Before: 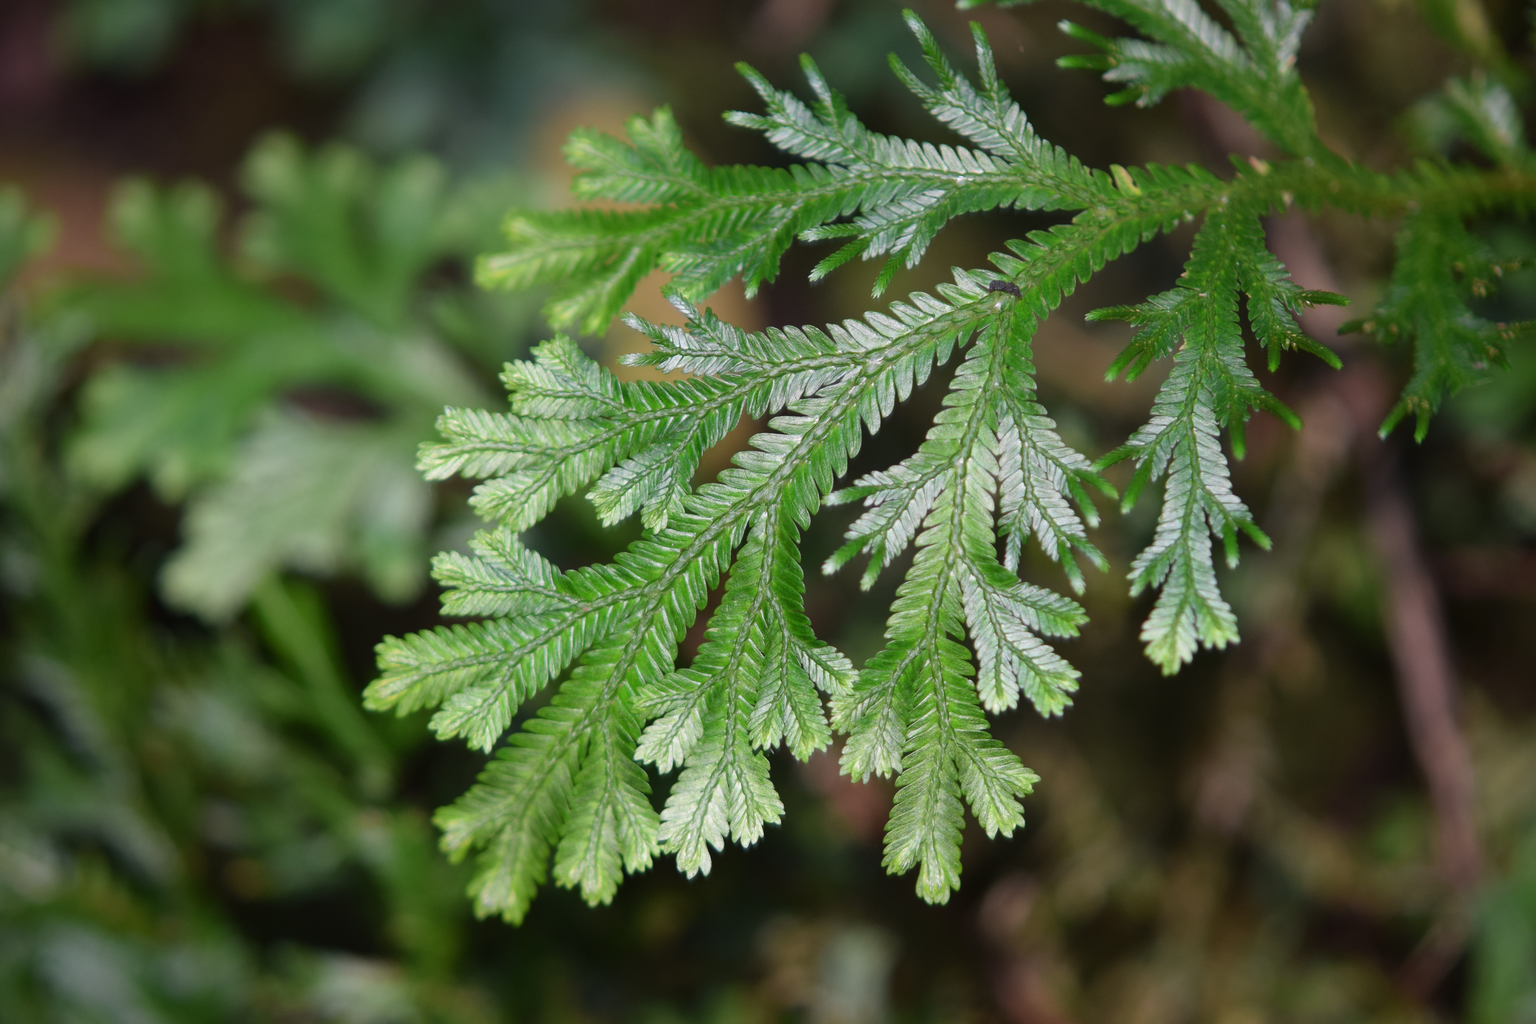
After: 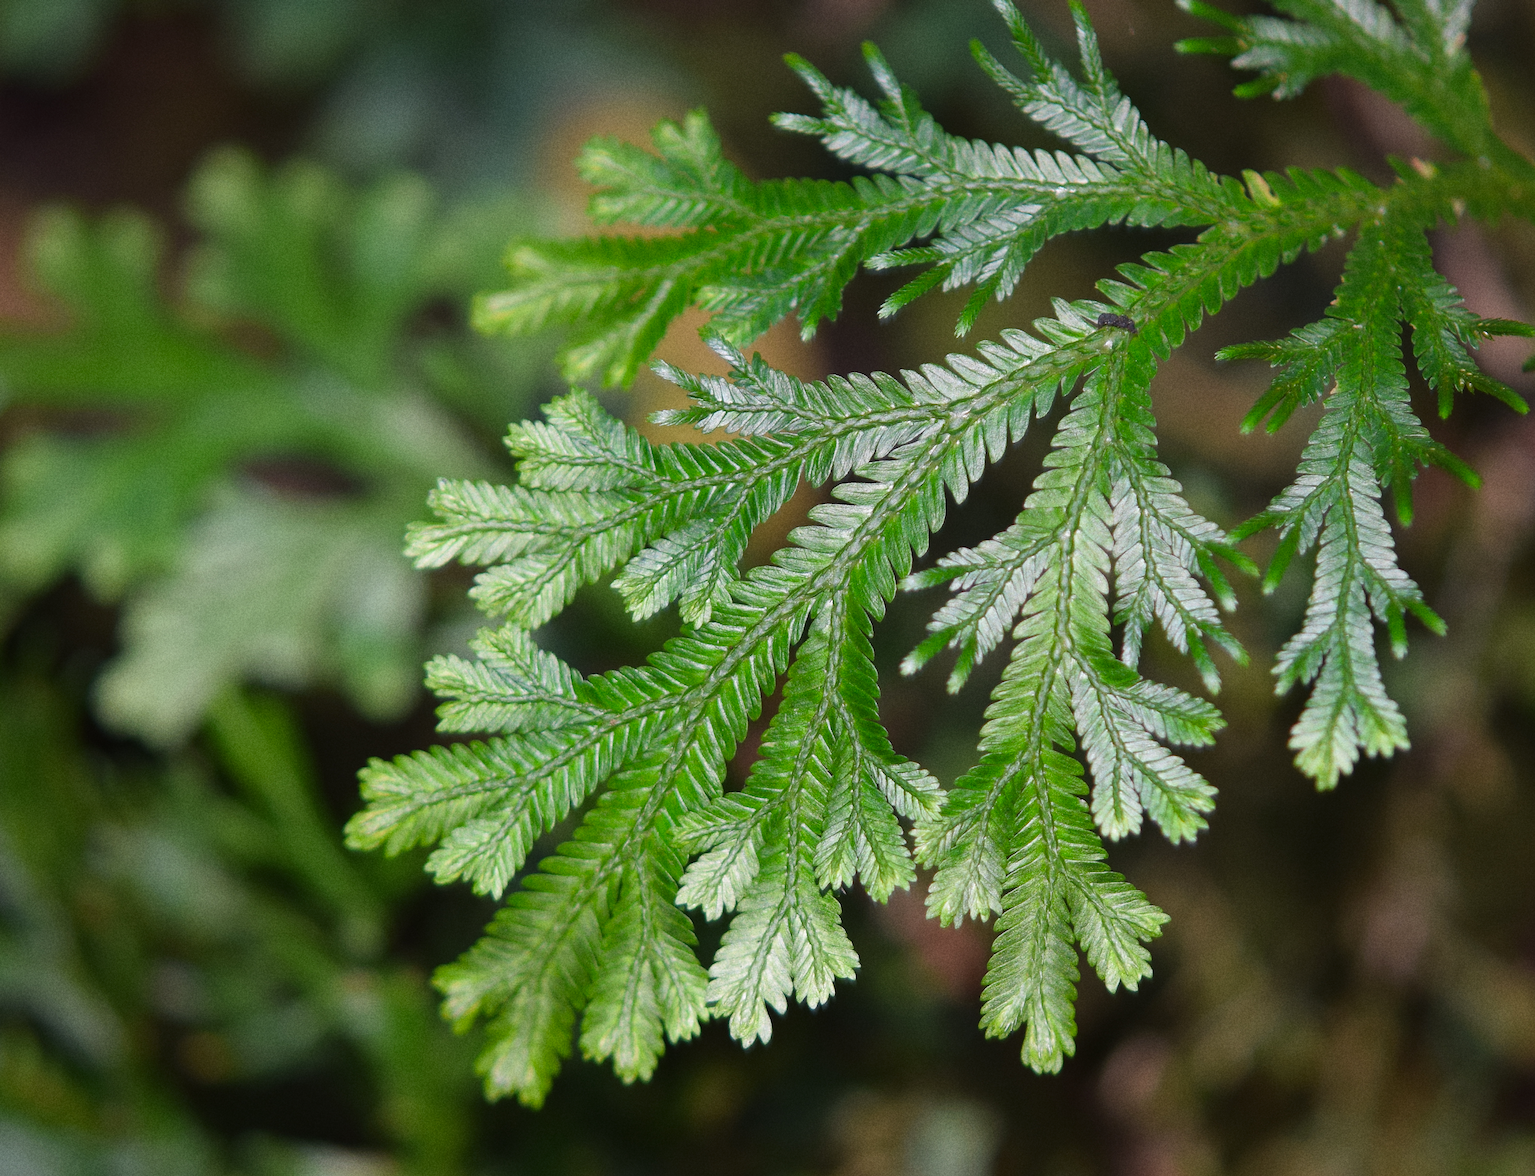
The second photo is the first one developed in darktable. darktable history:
color balance rgb: shadows fall-off 101%, linear chroma grading › mid-tones 7.63%, perceptual saturation grading › mid-tones 11.68%, mask middle-gray fulcrum 22.45%, global vibrance 10.11%, saturation formula JzAzBz (2021)
grain: on, module defaults
sharpen: on, module defaults
crop and rotate: angle 1°, left 4.281%, top 0.642%, right 11.383%, bottom 2.486%
